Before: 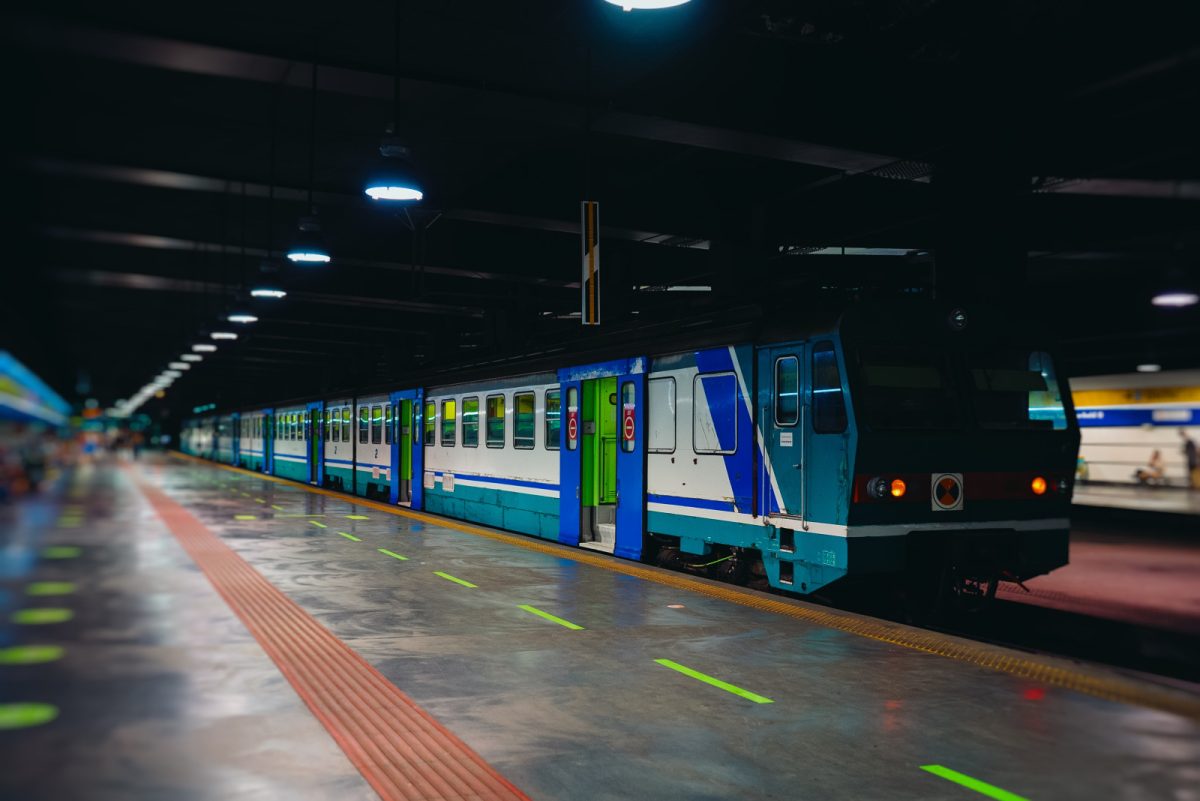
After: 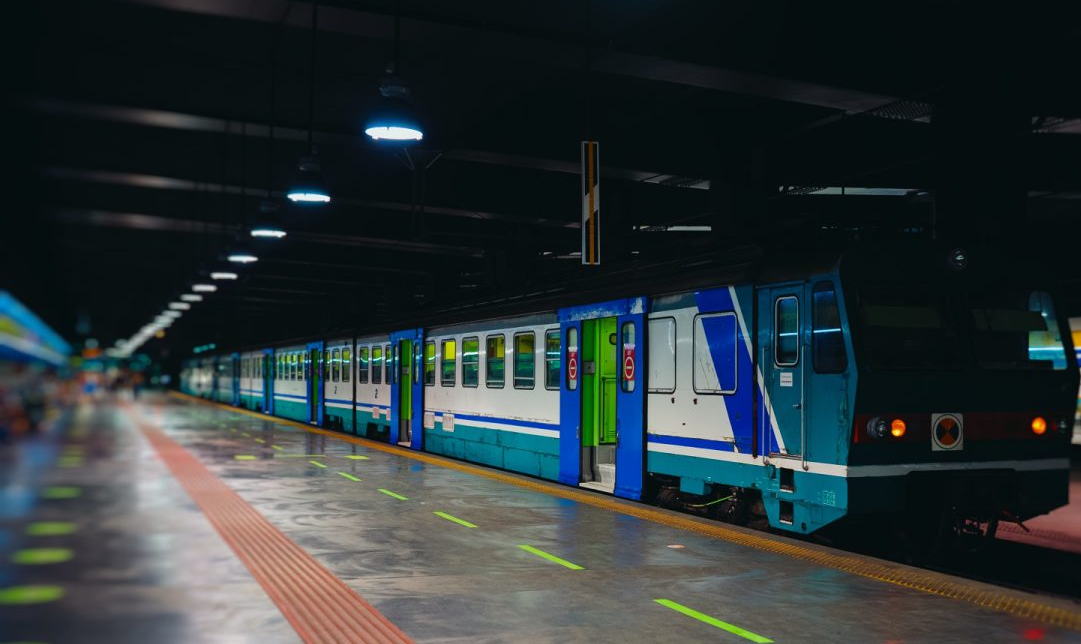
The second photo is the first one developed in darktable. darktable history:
crop: top 7.503%, right 9.906%, bottom 12.011%
